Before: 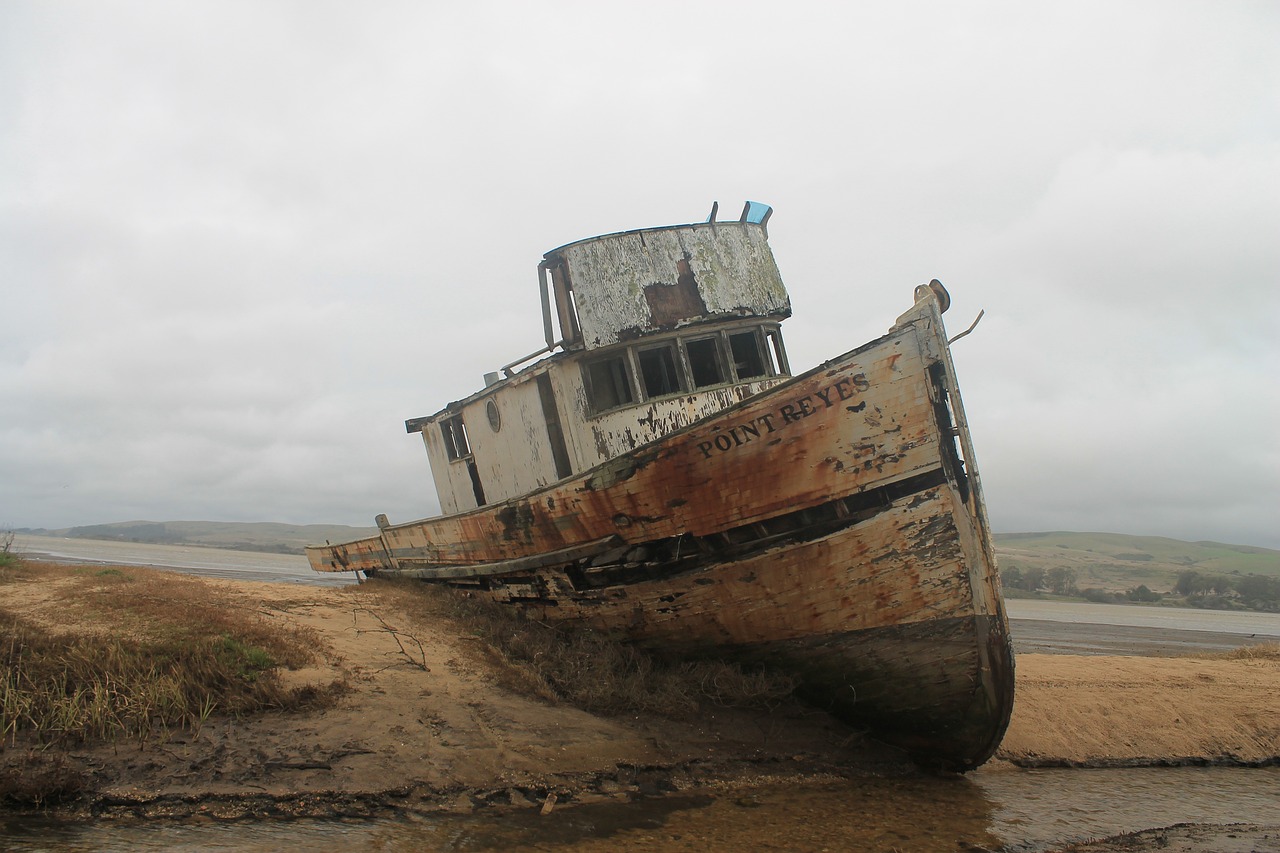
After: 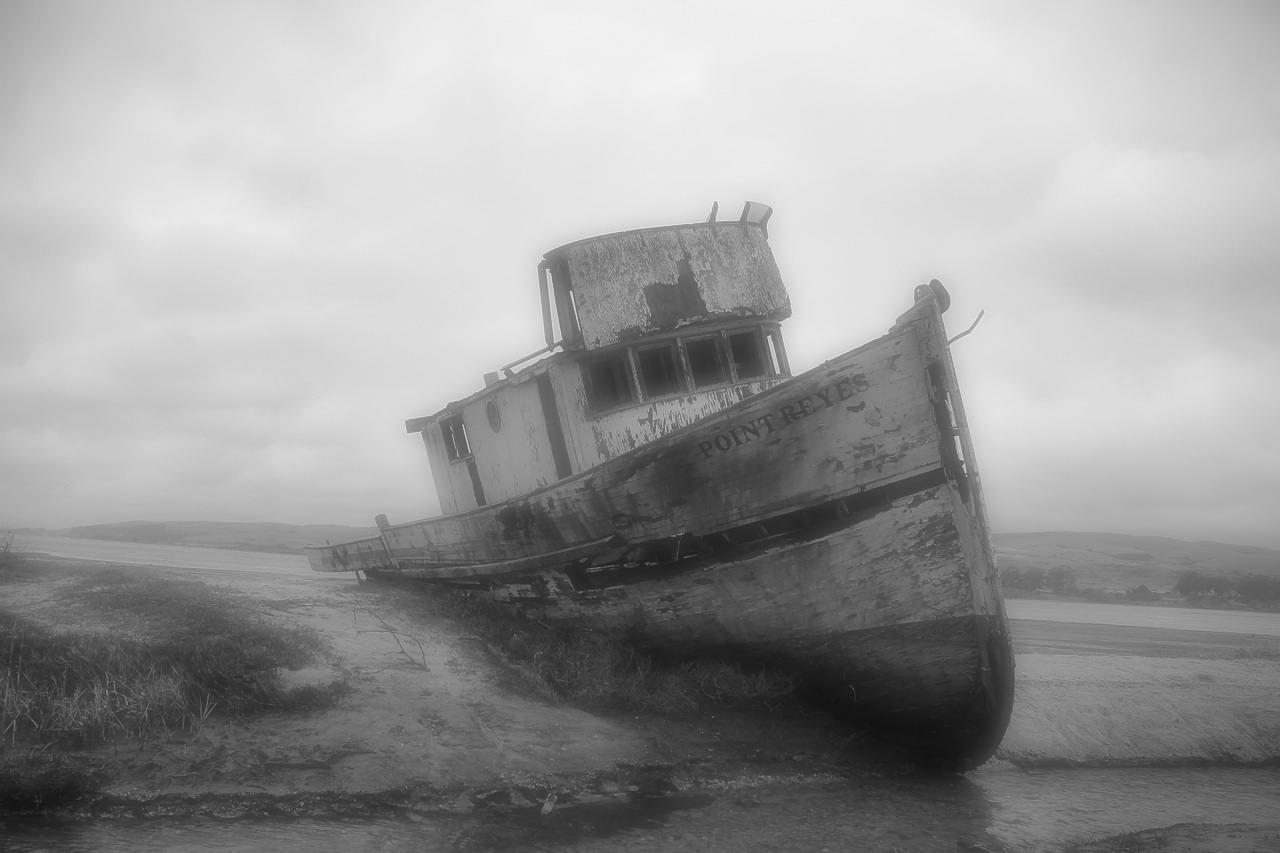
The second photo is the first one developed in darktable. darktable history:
velvia: strength 17%
shadows and highlights: soften with gaussian
local contrast: mode bilateral grid, contrast 20, coarseness 50, detail 120%, midtone range 0.2
soften "1": on, module defaults | blend: blend mode normal, opacity 81%; mask: uniform (no mask)
color correction: highlights a* 0.162, highlights b* 29.53, shadows a* -0.162, shadows b* 21.09
monochrome: a -3.63, b -0.465
vignetting: fall-off start 88.53%, fall-off radius 44.2%, saturation 0.376, width/height ratio 1.161
